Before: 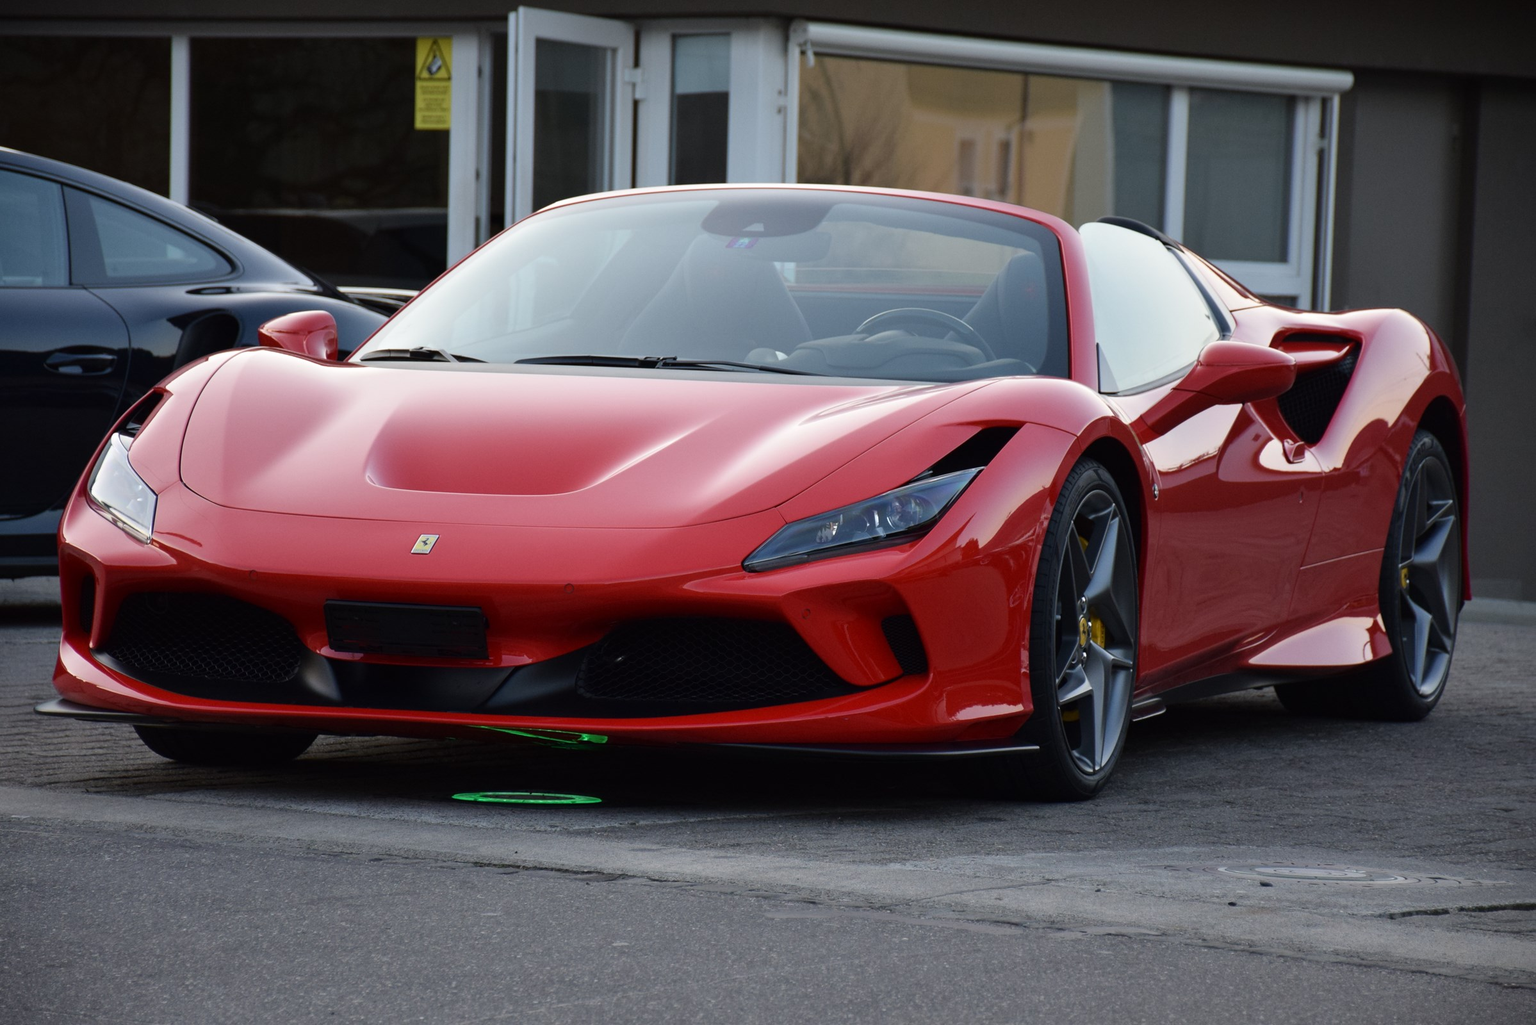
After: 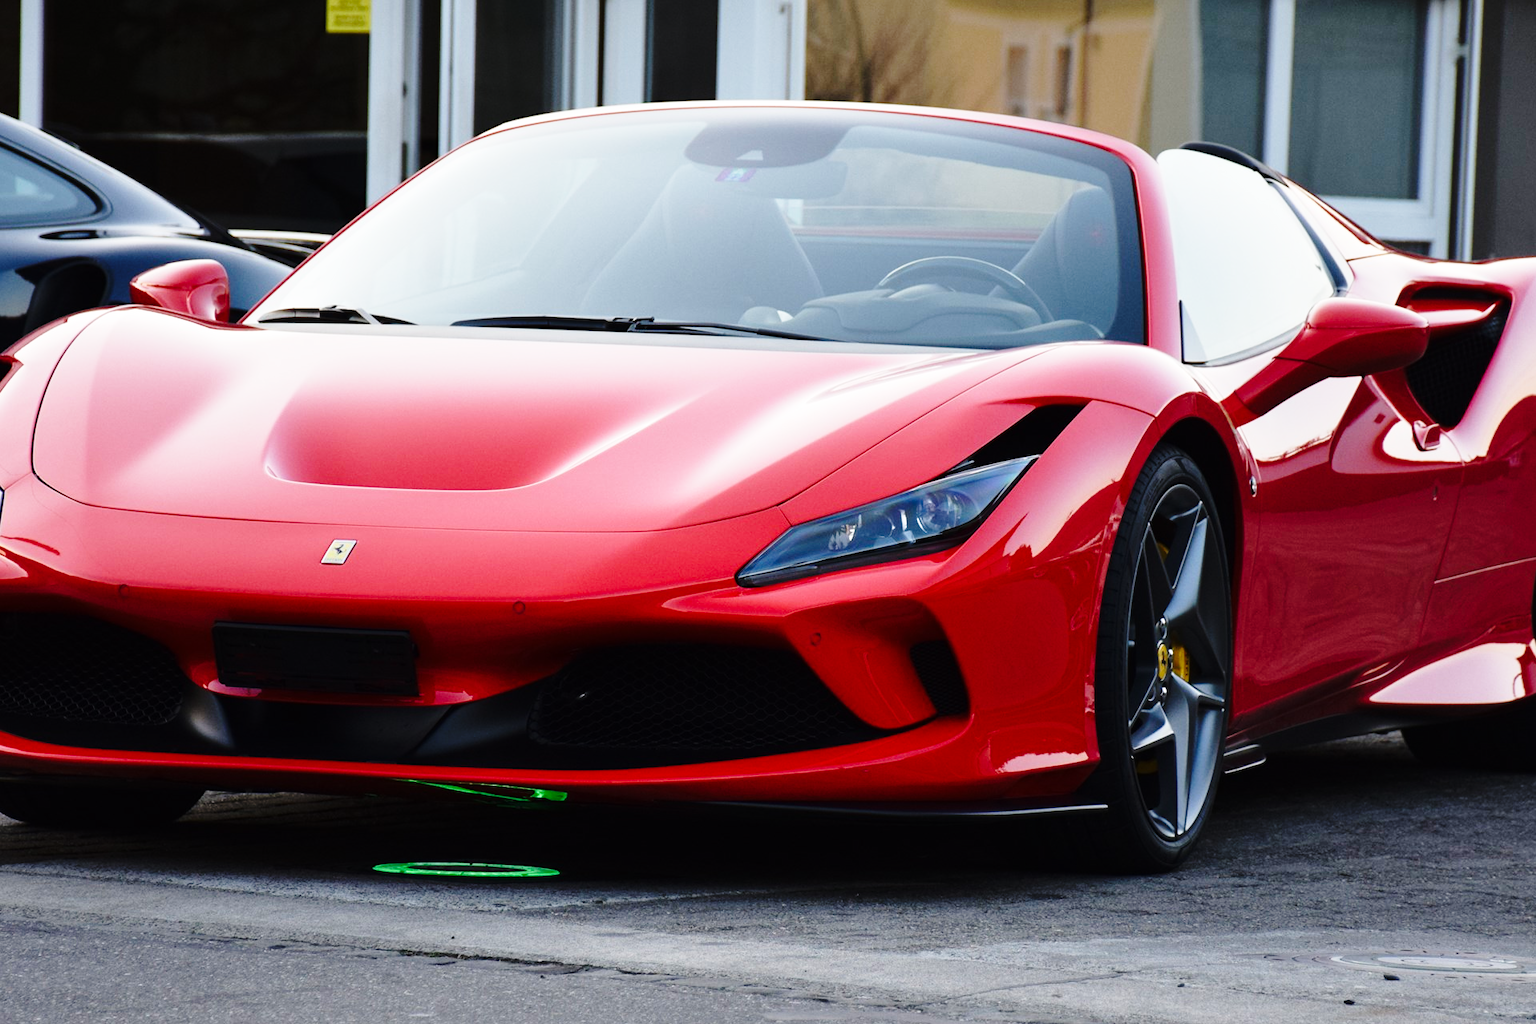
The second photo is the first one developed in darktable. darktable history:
base curve: curves: ch0 [(0, 0) (0.04, 0.03) (0.133, 0.232) (0.448, 0.748) (0.843, 0.968) (1, 1)], preserve colors none
crop and rotate: left 10.071%, top 10.071%, right 10.02%, bottom 10.02%
